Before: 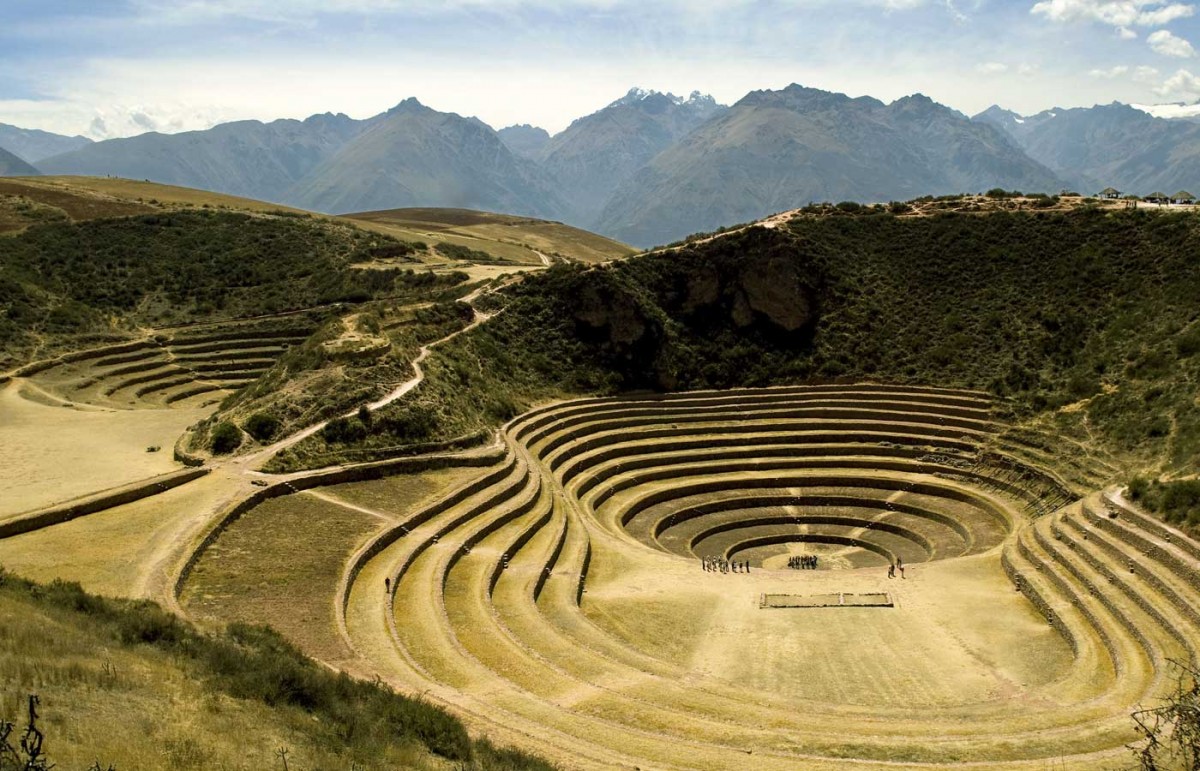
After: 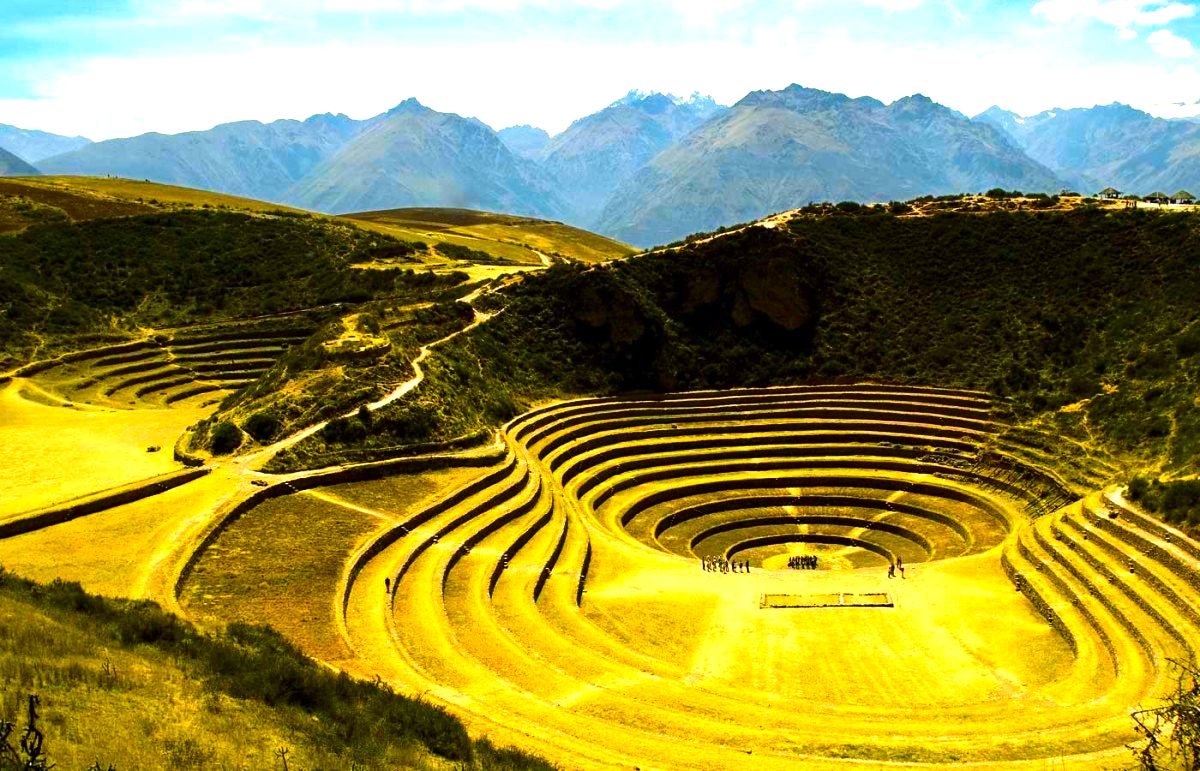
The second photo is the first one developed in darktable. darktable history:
tone equalizer: -8 EV -1.08 EV, -7 EV -1.01 EV, -6 EV -0.867 EV, -5 EV -0.578 EV, -3 EV 0.578 EV, -2 EV 0.867 EV, -1 EV 1.01 EV, +0 EV 1.08 EV, edges refinement/feathering 500, mask exposure compensation -1.57 EV, preserve details no
color correction: saturation 2.15
